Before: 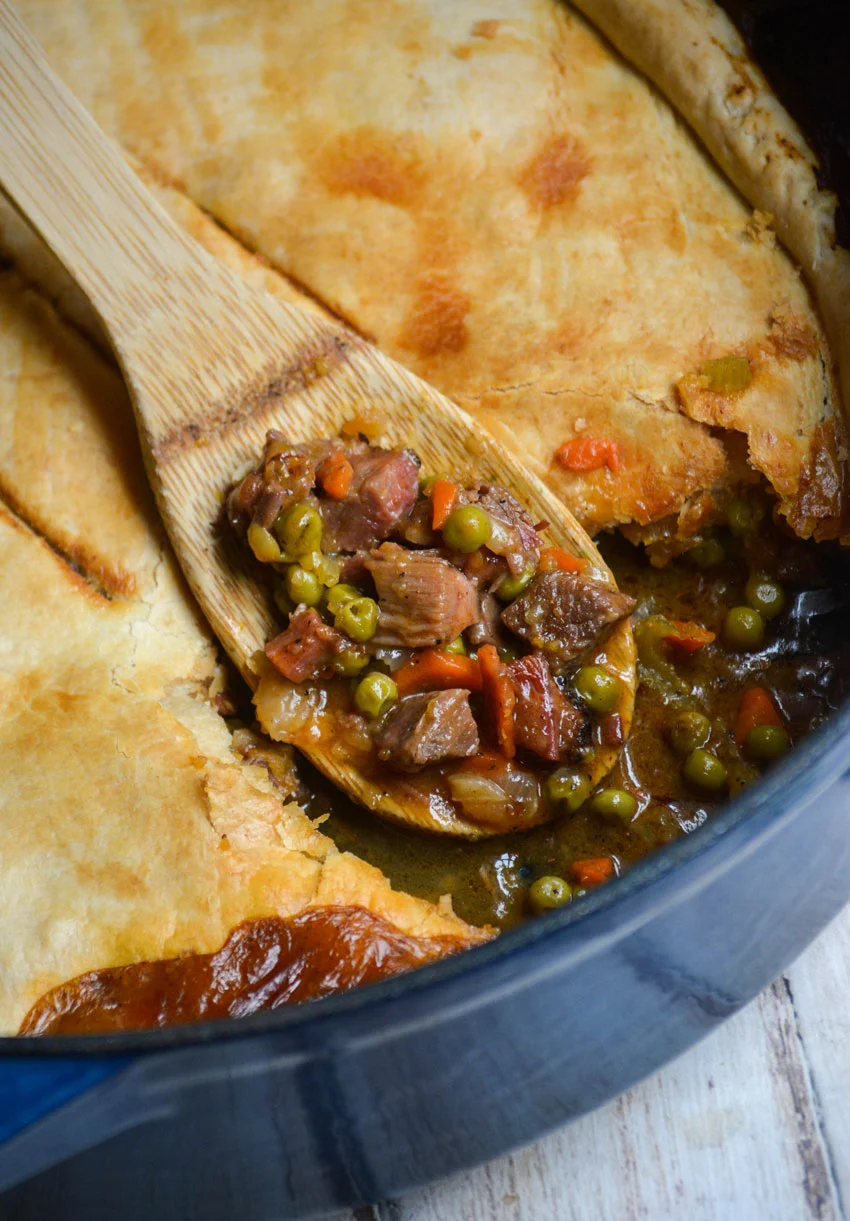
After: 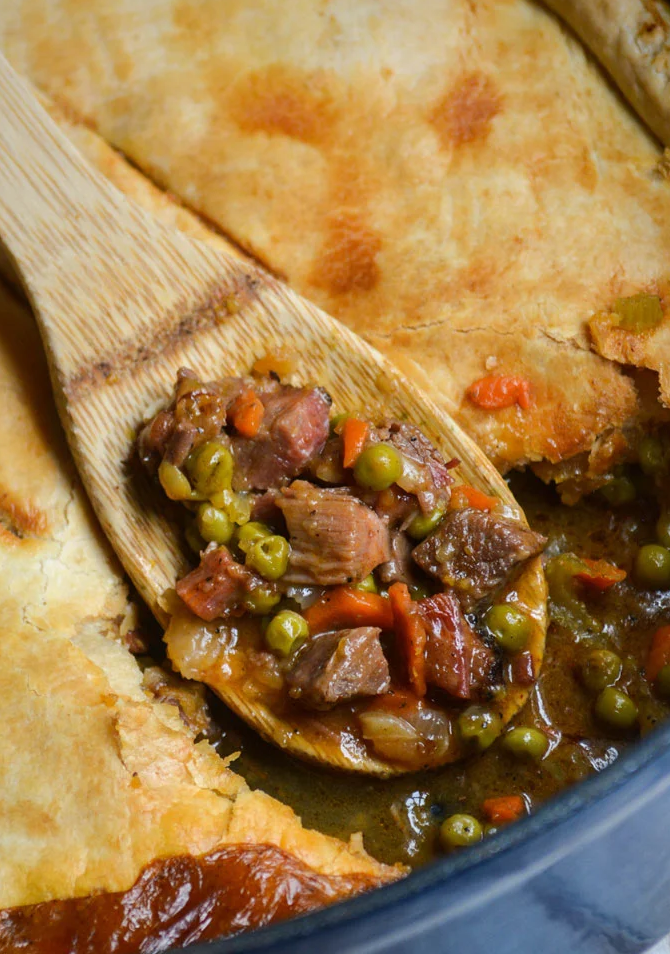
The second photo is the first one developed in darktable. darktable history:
crop and rotate: left 10.616%, top 5.09%, right 10.466%, bottom 16.731%
